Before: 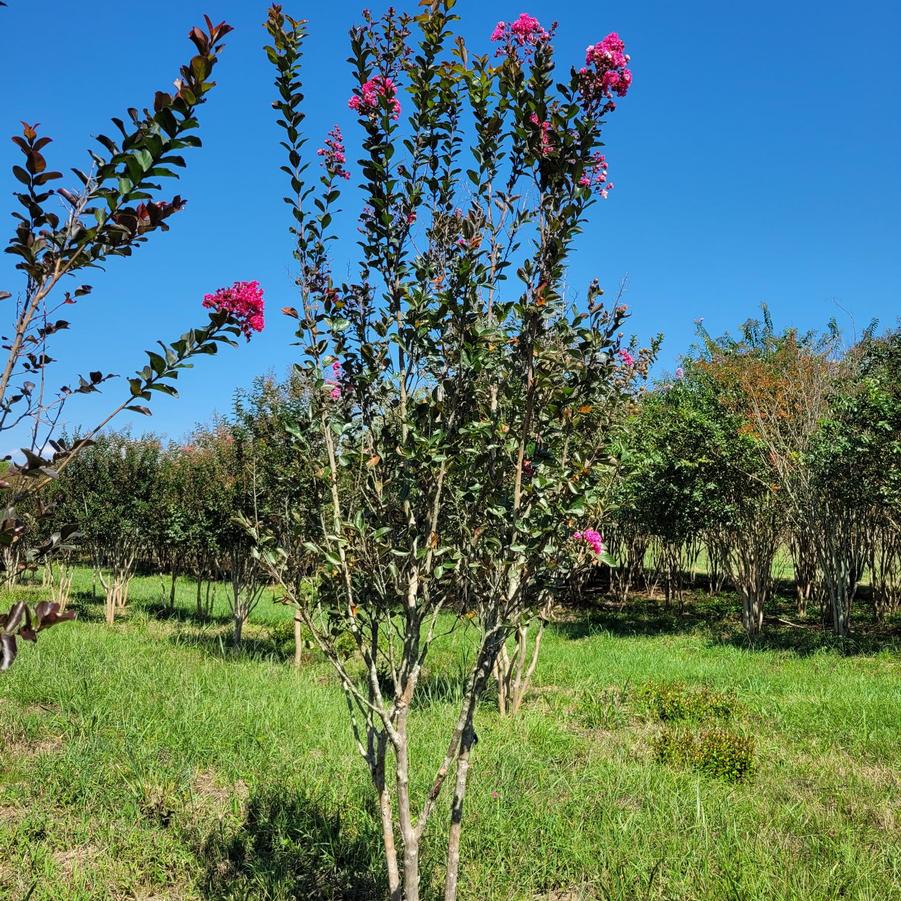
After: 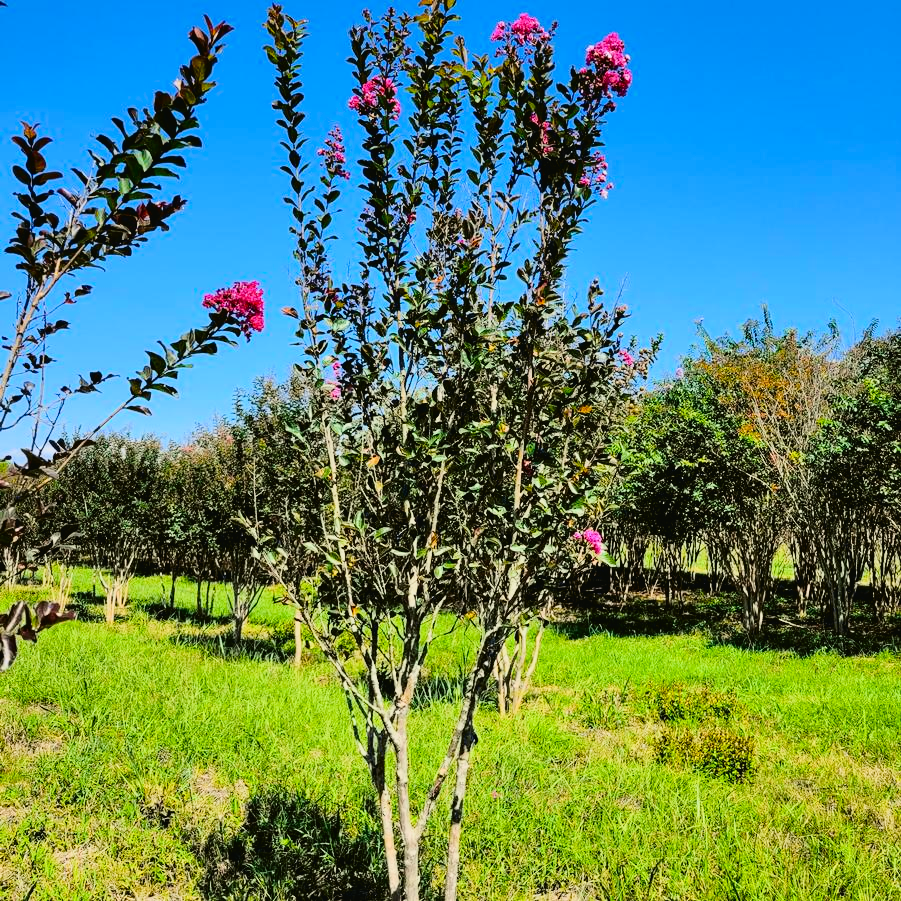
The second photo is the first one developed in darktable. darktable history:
tone curve: curves: ch0 [(0.003, 0.023) (0.071, 0.052) (0.236, 0.197) (0.466, 0.557) (0.625, 0.761) (0.783, 0.9) (0.994, 0.968)]; ch1 [(0, 0) (0.262, 0.227) (0.417, 0.386) (0.469, 0.467) (0.502, 0.498) (0.528, 0.53) (0.573, 0.579) (0.605, 0.621) (0.644, 0.671) (0.686, 0.728) (0.994, 0.987)]; ch2 [(0, 0) (0.262, 0.188) (0.385, 0.353) (0.427, 0.424) (0.495, 0.493) (0.515, 0.54) (0.547, 0.561) (0.589, 0.613) (0.644, 0.748) (1, 1)], color space Lab, independent channels, preserve colors none
filmic rgb: black relative exposure -7.65 EV, white relative exposure 4.56 EV, hardness 3.61, color science v6 (2022)
